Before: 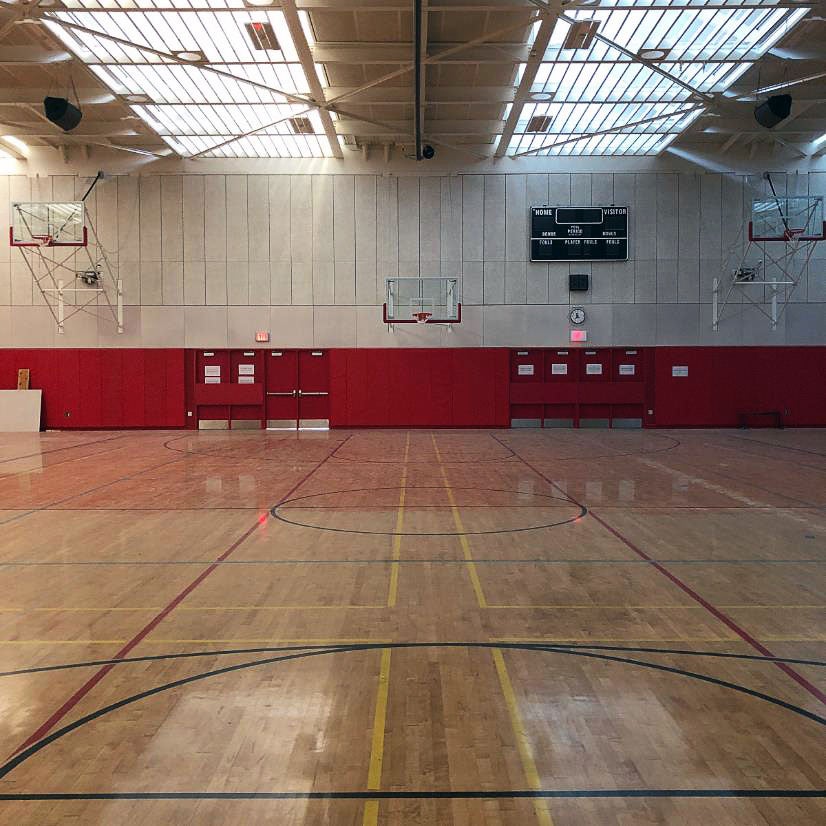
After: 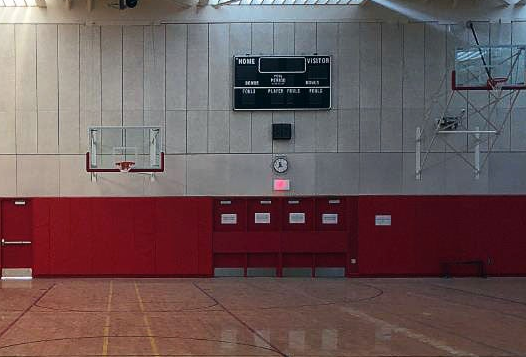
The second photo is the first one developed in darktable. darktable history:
crop: left 36.005%, top 18.293%, right 0.31%, bottom 38.444%
shadows and highlights: shadows -24.28, highlights 49.77, soften with gaussian
